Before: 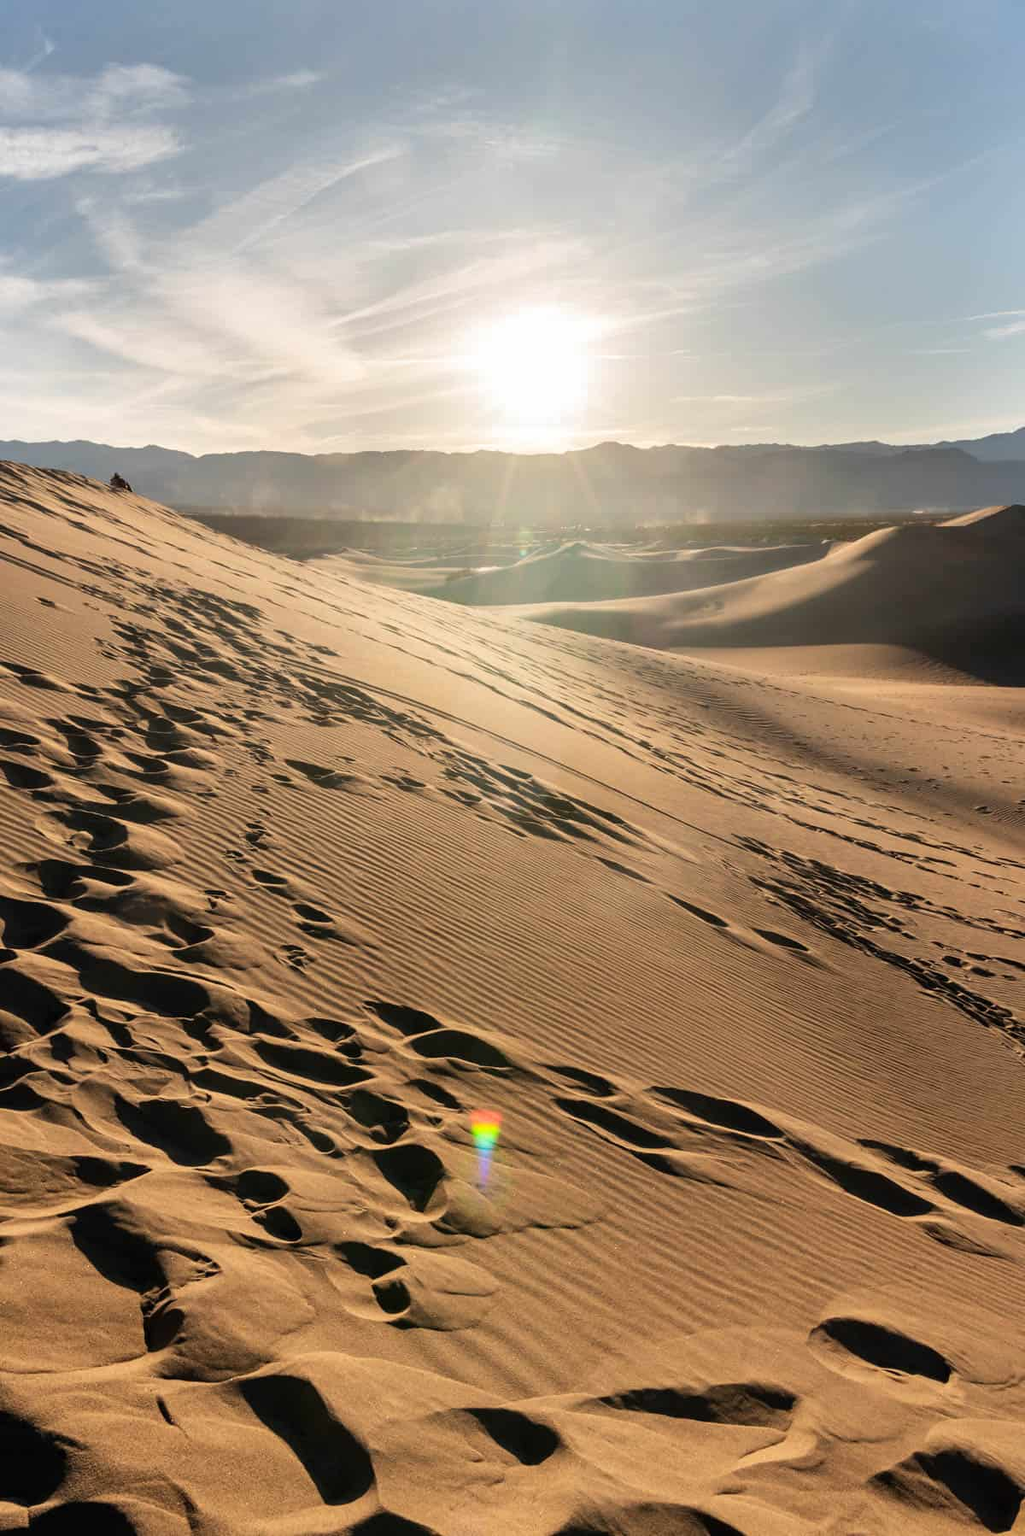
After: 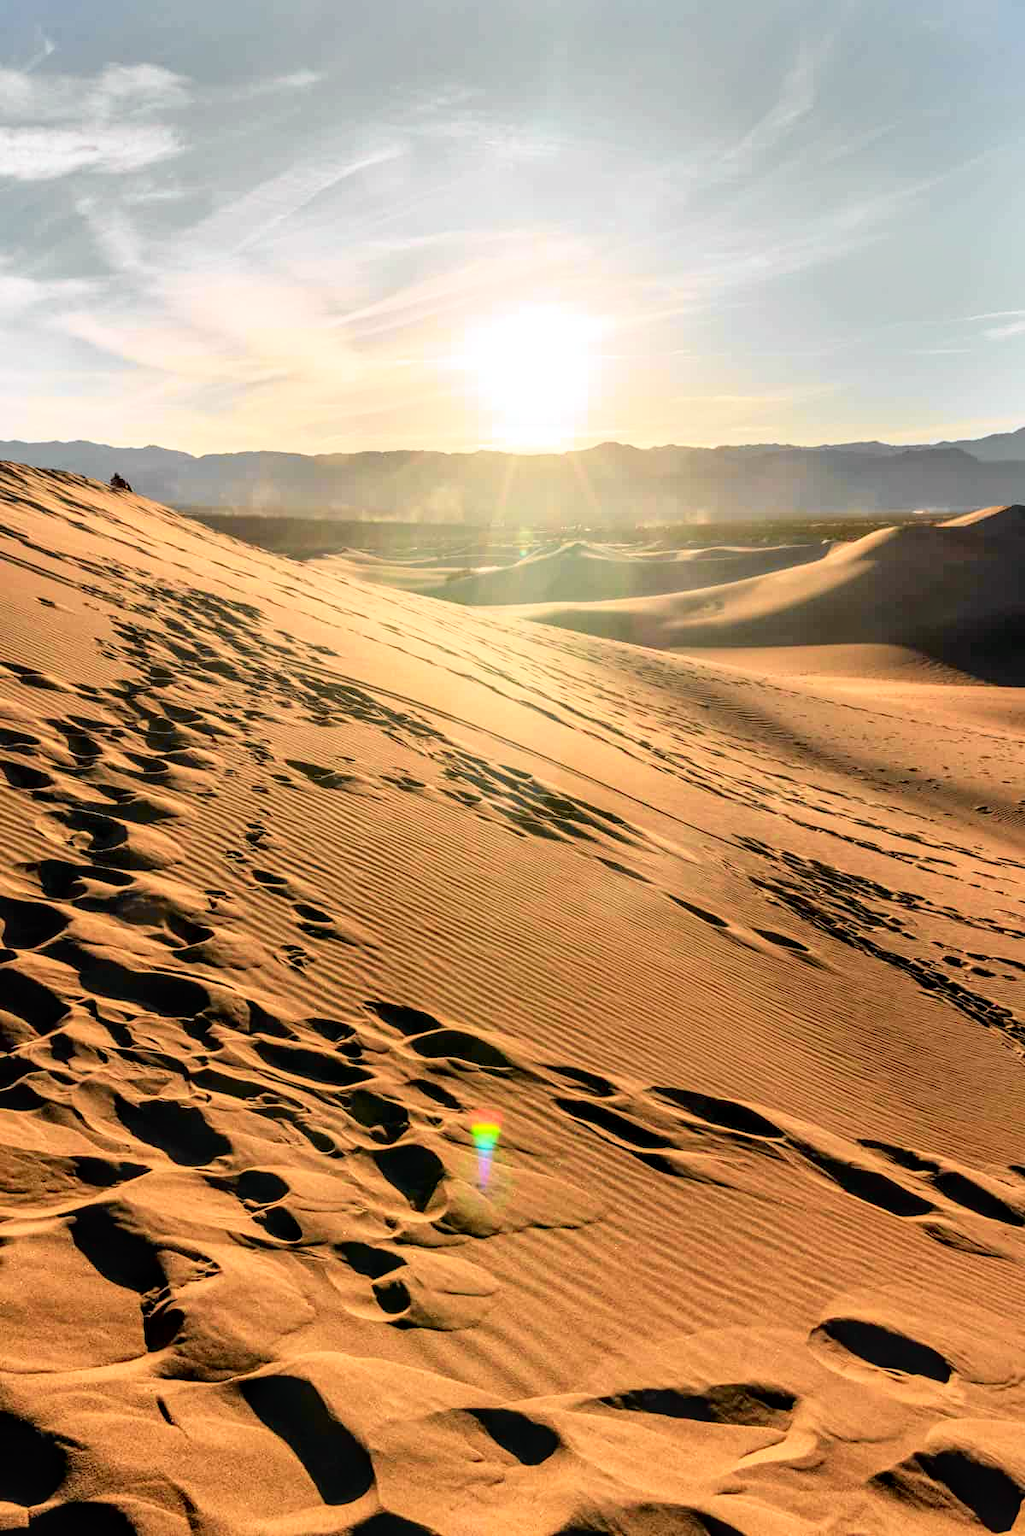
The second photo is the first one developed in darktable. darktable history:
local contrast: on, module defaults
tone curve: curves: ch0 [(0, 0) (0.062, 0.023) (0.168, 0.142) (0.359, 0.419) (0.469, 0.544) (0.634, 0.722) (0.839, 0.909) (0.998, 0.978)]; ch1 [(0, 0) (0.437, 0.408) (0.472, 0.47) (0.502, 0.504) (0.527, 0.546) (0.568, 0.619) (0.608, 0.665) (0.669, 0.748) (0.859, 0.899) (1, 1)]; ch2 [(0, 0) (0.33, 0.301) (0.421, 0.443) (0.473, 0.498) (0.509, 0.5) (0.535, 0.564) (0.575, 0.625) (0.608, 0.667) (1, 1)], color space Lab, independent channels, preserve colors none
